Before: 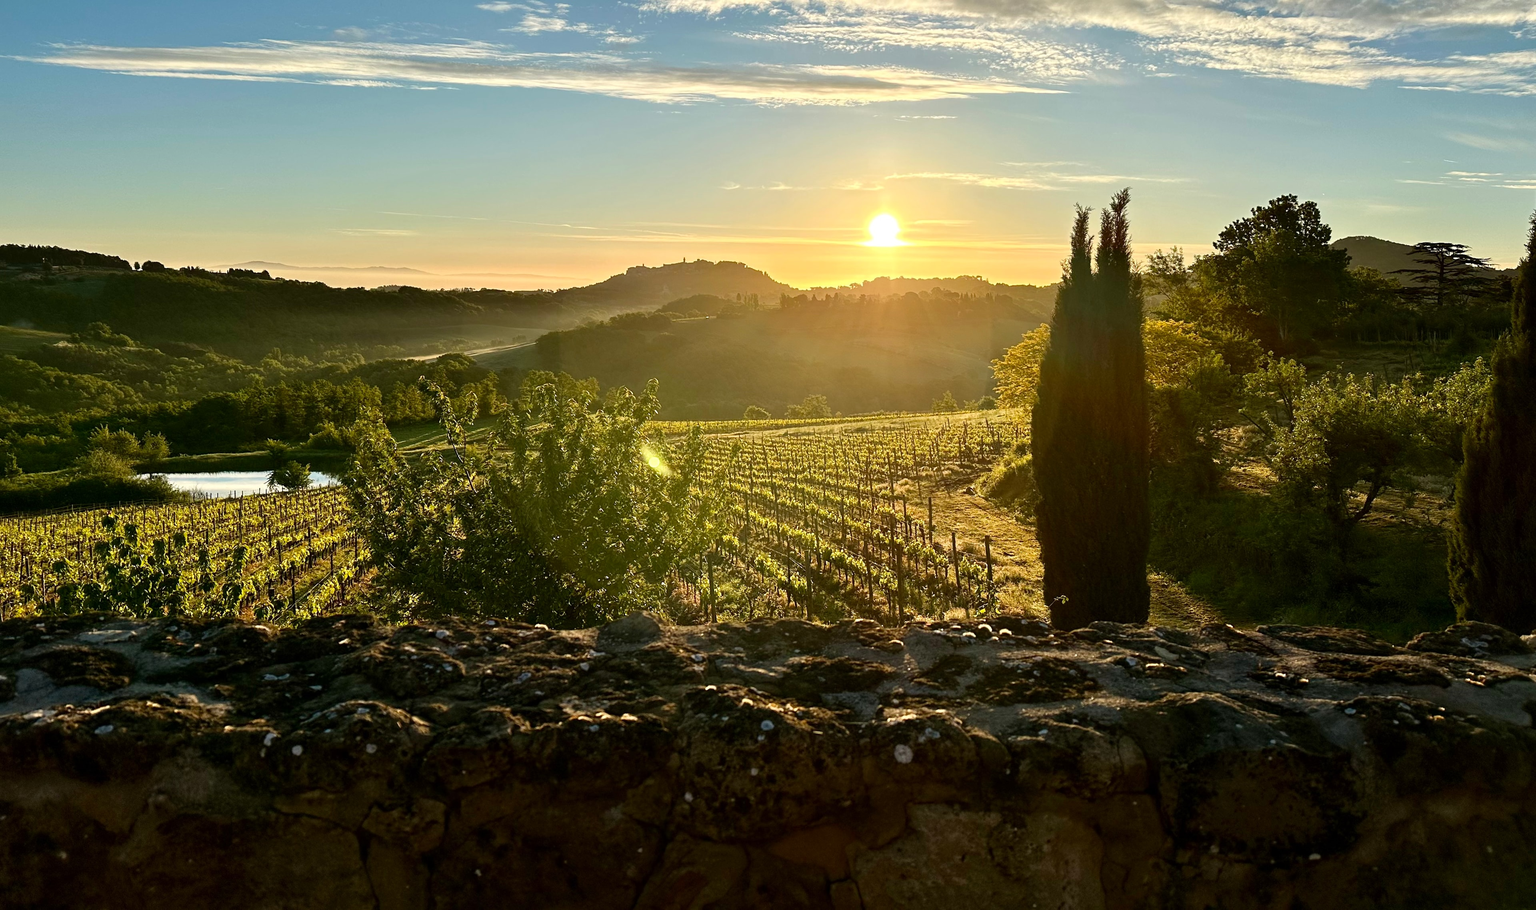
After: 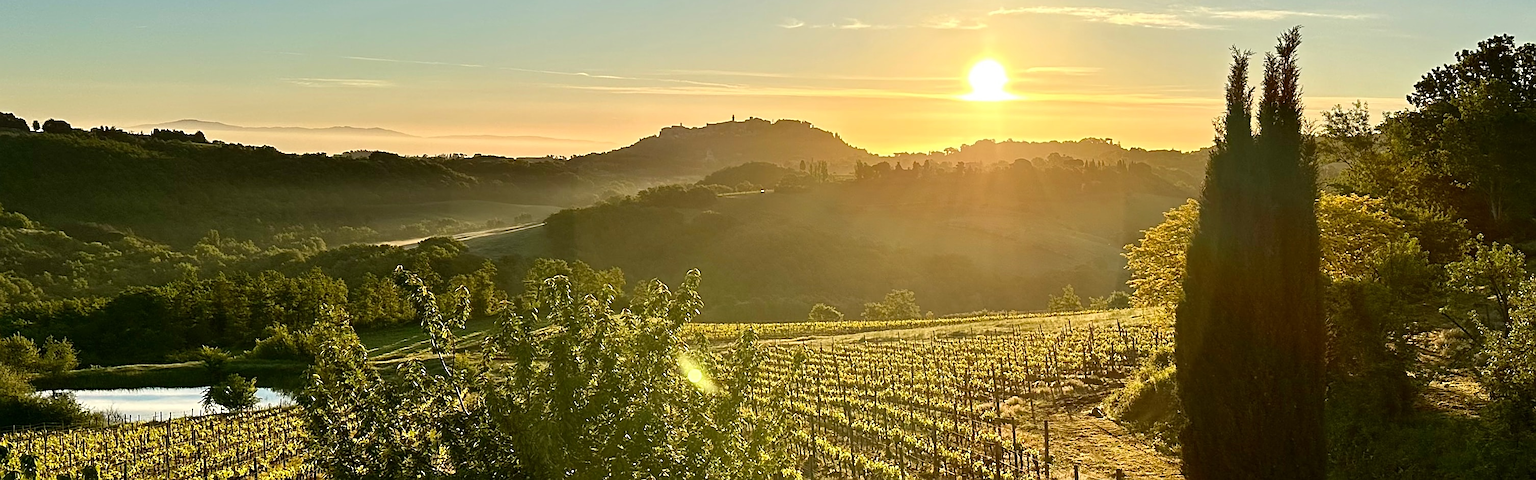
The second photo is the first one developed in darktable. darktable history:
crop: left 7.094%, top 18.429%, right 14.372%, bottom 40.13%
sharpen: on, module defaults
